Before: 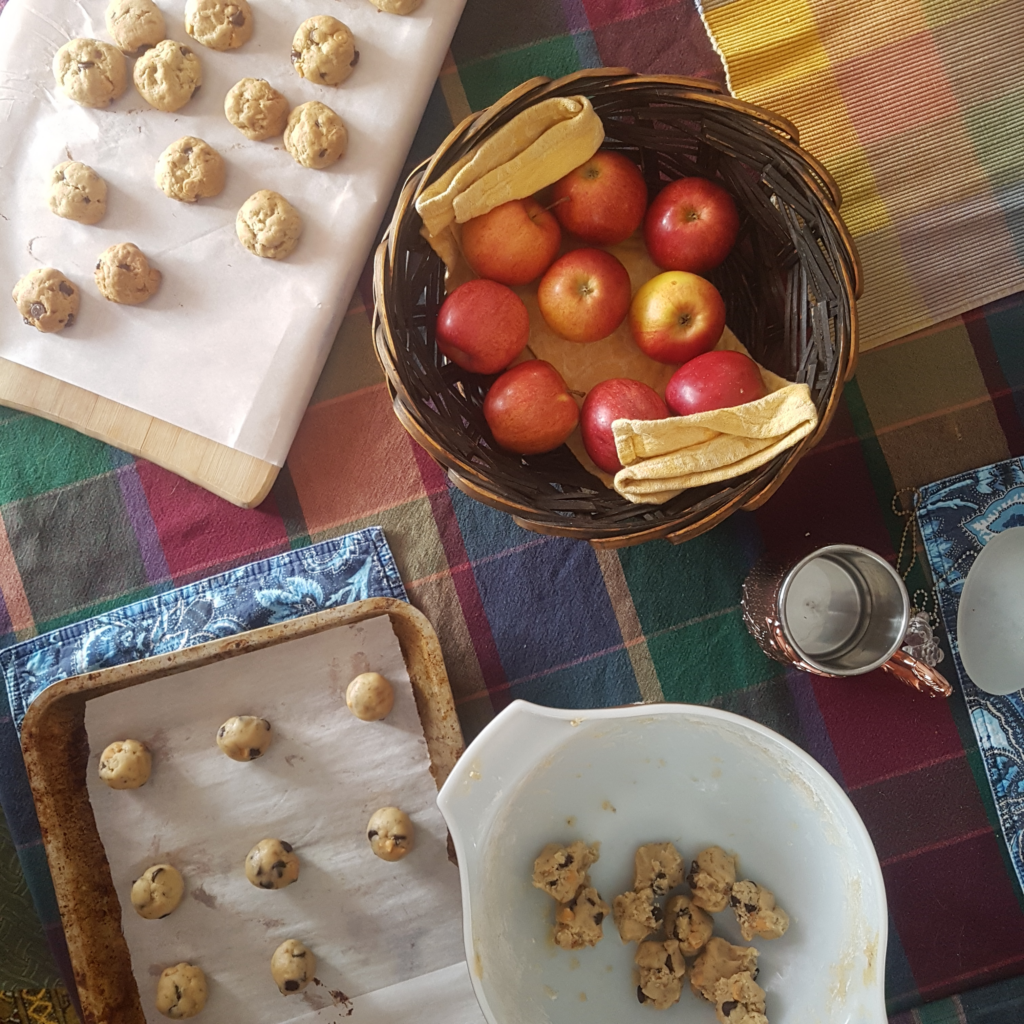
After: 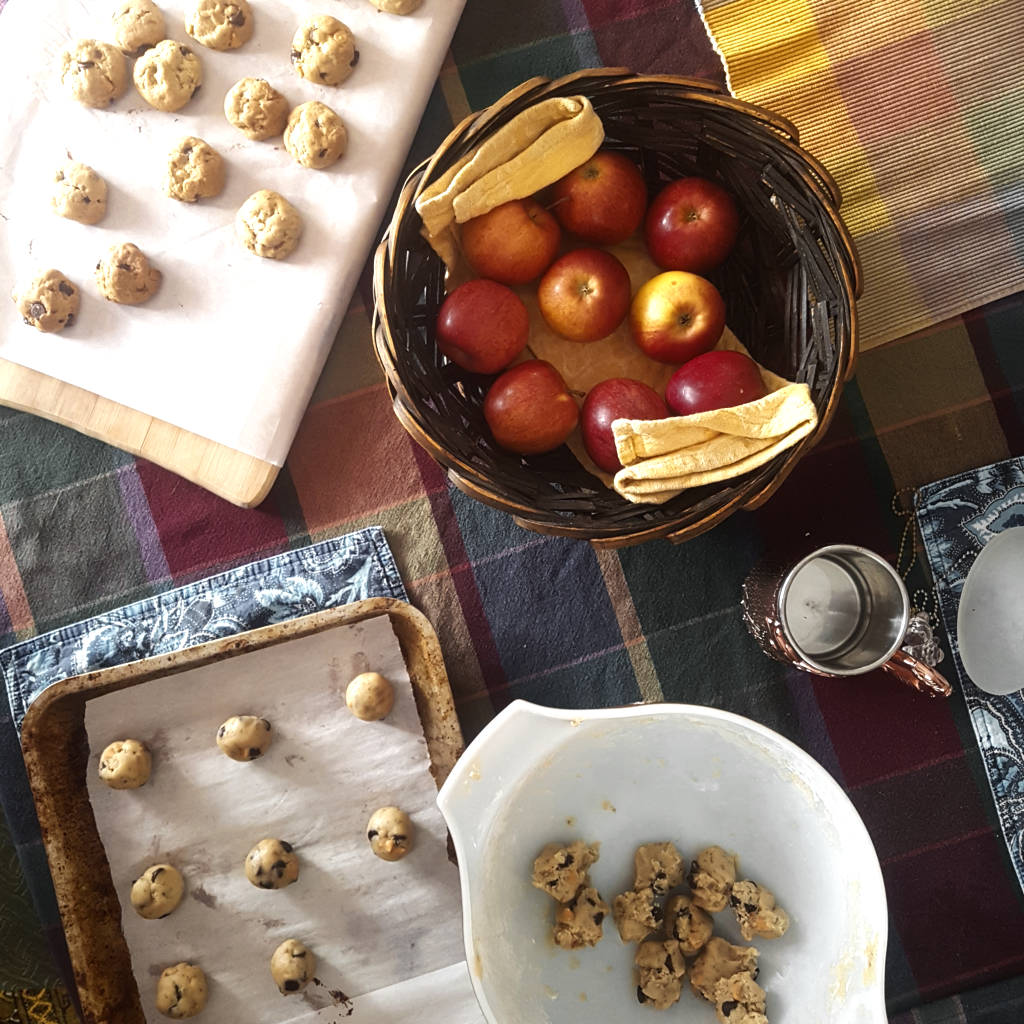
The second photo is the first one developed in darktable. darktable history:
color zones: curves: ch0 [(0.035, 0.242) (0.25, 0.5) (0.384, 0.214) (0.488, 0.255) (0.75, 0.5)]; ch1 [(0.063, 0.379) (0.25, 0.5) (0.354, 0.201) (0.489, 0.085) (0.729, 0.271)]; ch2 [(0.25, 0.5) (0.38, 0.517) (0.442, 0.51) (0.735, 0.456)]
tone equalizer: -8 EV -0.737 EV, -7 EV -0.672 EV, -6 EV -0.56 EV, -5 EV -0.407 EV, -3 EV 0.375 EV, -2 EV 0.6 EV, -1 EV 0.695 EV, +0 EV 0.768 EV, edges refinement/feathering 500, mask exposure compensation -1.57 EV, preserve details no
